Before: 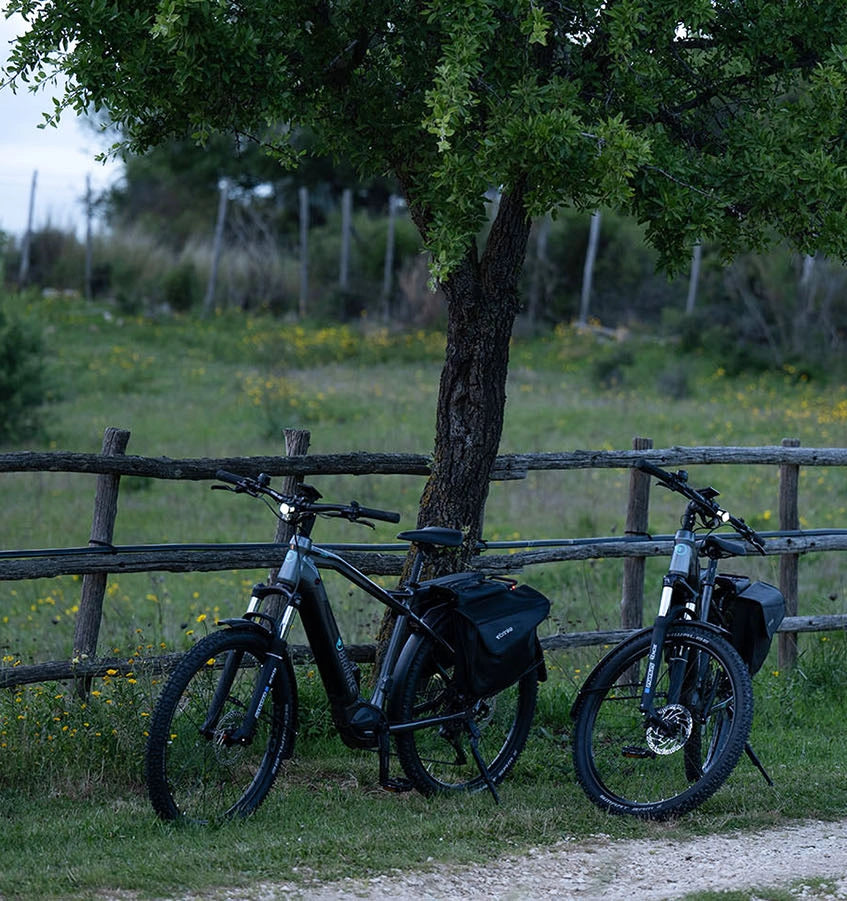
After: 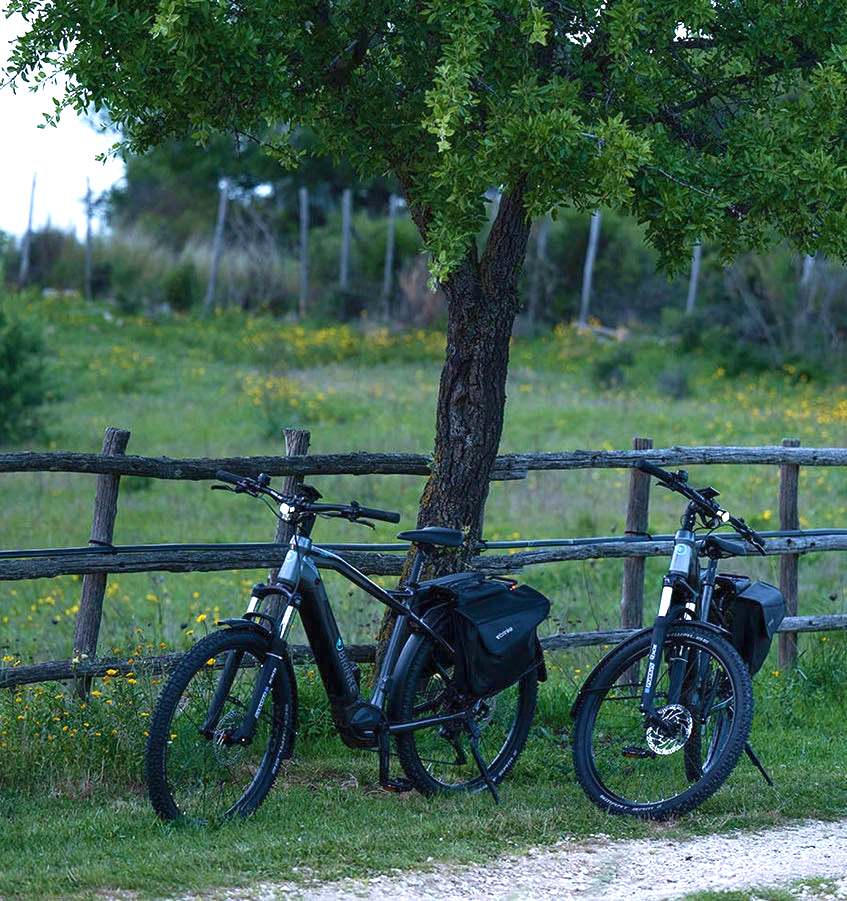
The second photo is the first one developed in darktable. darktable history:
tone equalizer: -8 EV 0.289 EV, -7 EV 0.456 EV, -6 EV 0.406 EV, -5 EV 0.277 EV, -3 EV -0.28 EV, -2 EV -0.434 EV, -1 EV -0.44 EV, +0 EV -0.223 EV
velvia: strength 36.37%
exposure: black level correction 0, exposure 1.099 EV, compensate highlight preservation false
